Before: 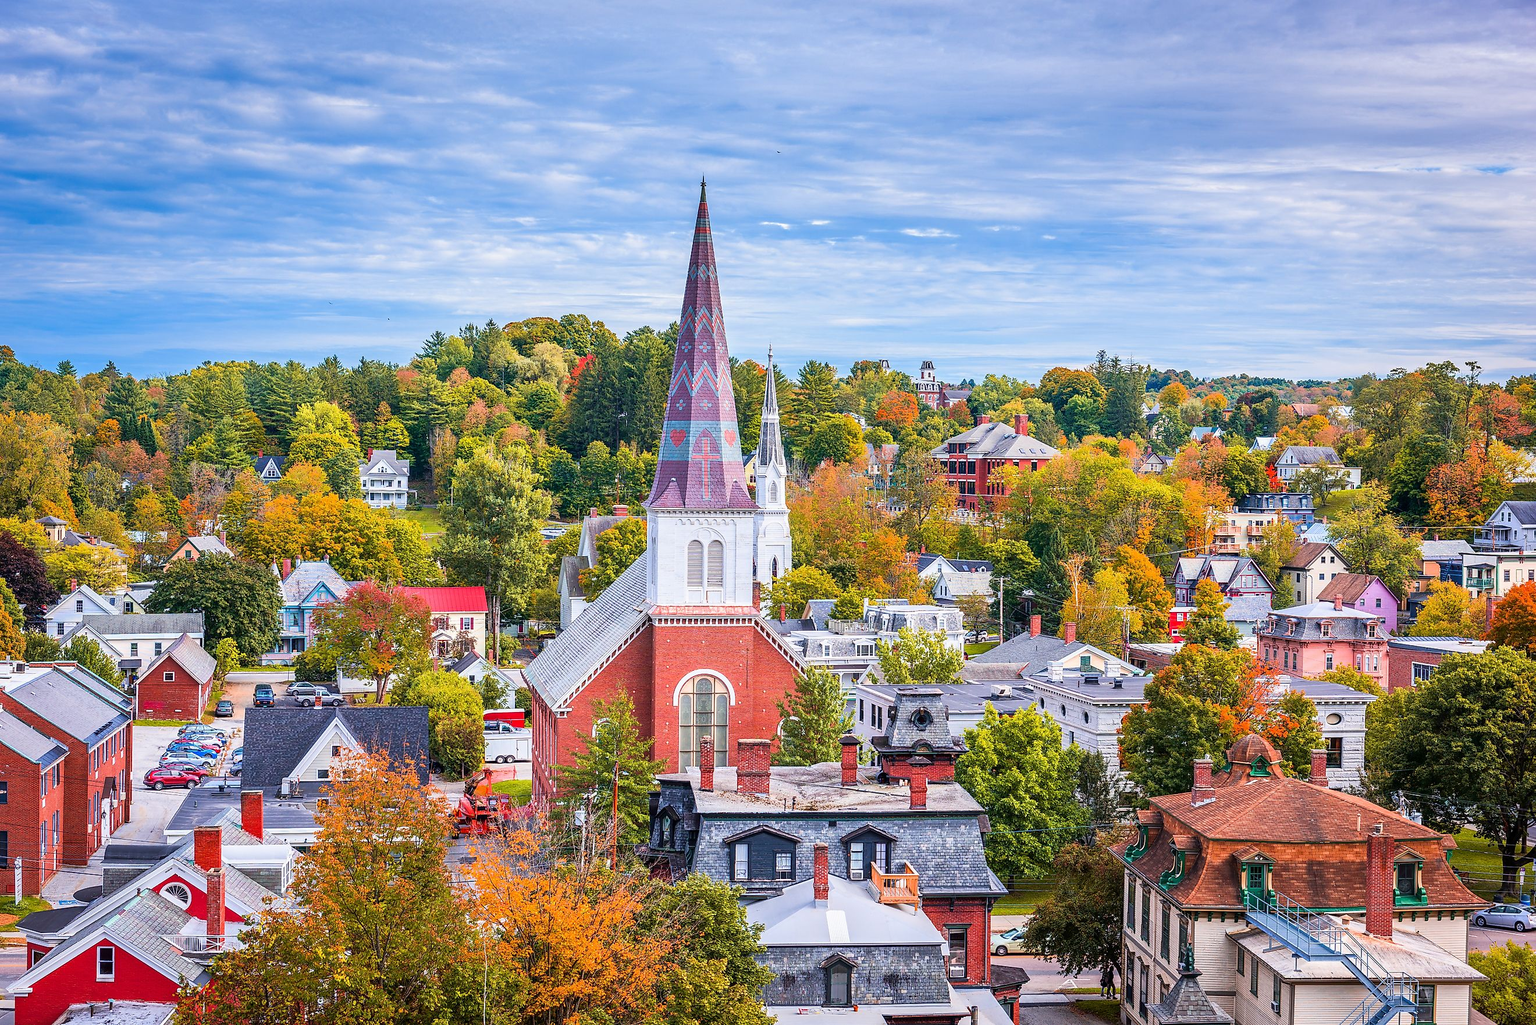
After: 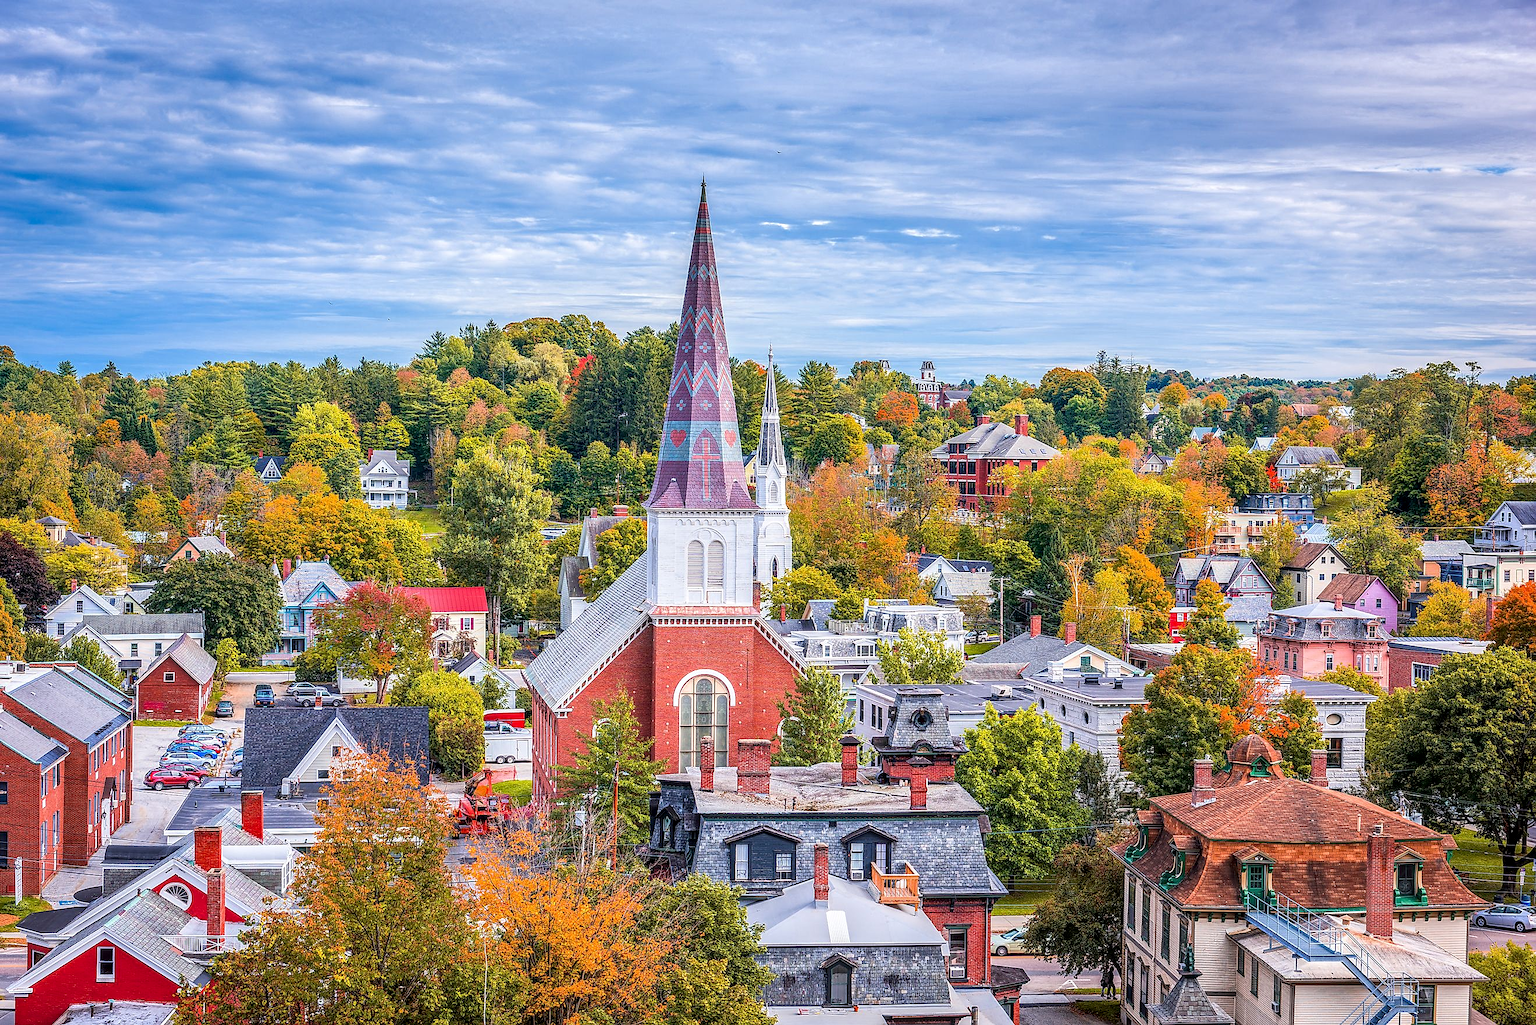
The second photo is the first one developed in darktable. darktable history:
sharpen: radius 1.311, amount 0.308, threshold 0.192
color zones: mix -120.85%
local contrast: highlights 31%, detail 135%
